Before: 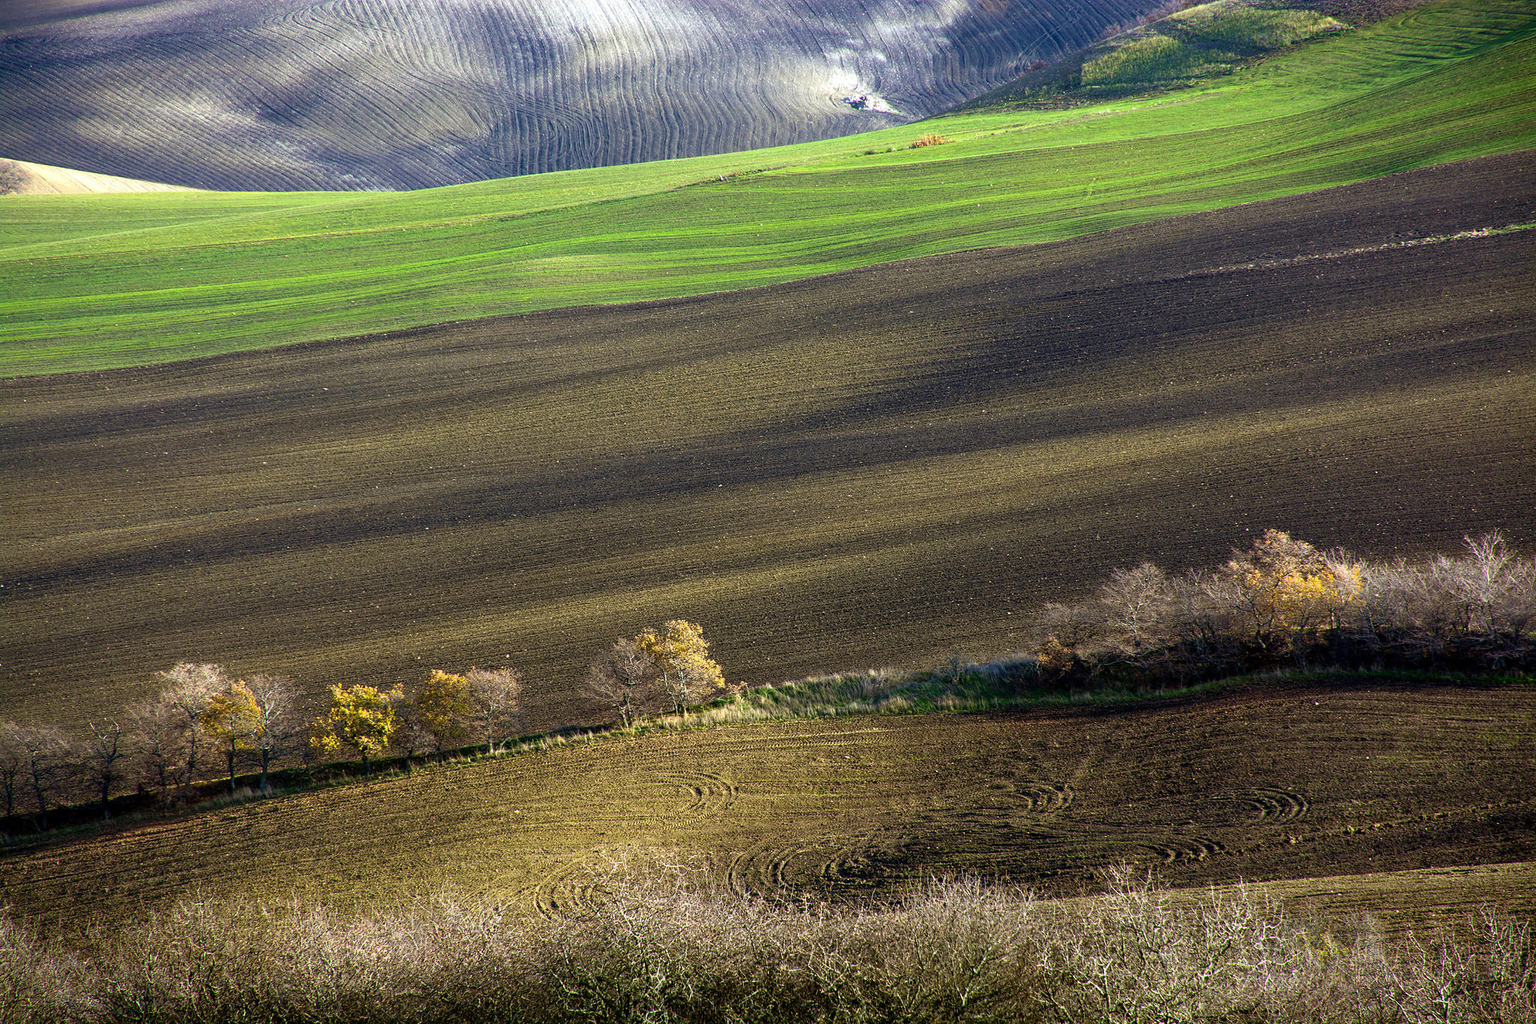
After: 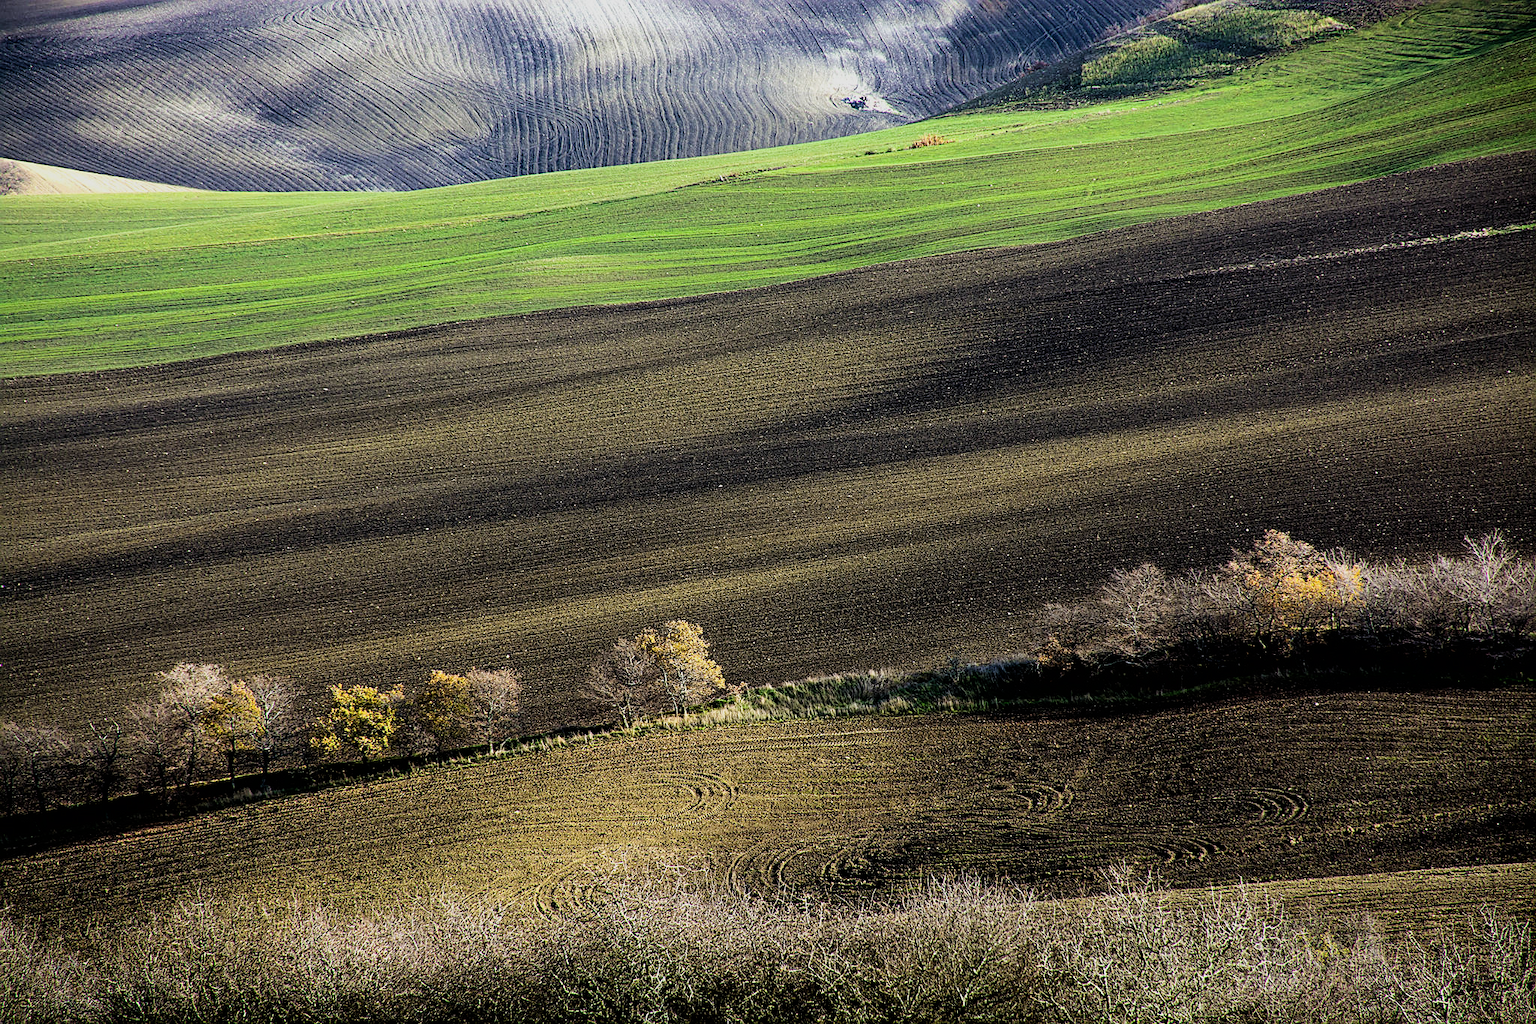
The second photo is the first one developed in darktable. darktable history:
filmic rgb: black relative exposure -5.02 EV, white relative exposure 3.99 EV, hardness 2.89, contrast 1.299, highlights saturation mix -30.38%, iterations of high-quality reconstruction 10
sharpen: on, module defaults
